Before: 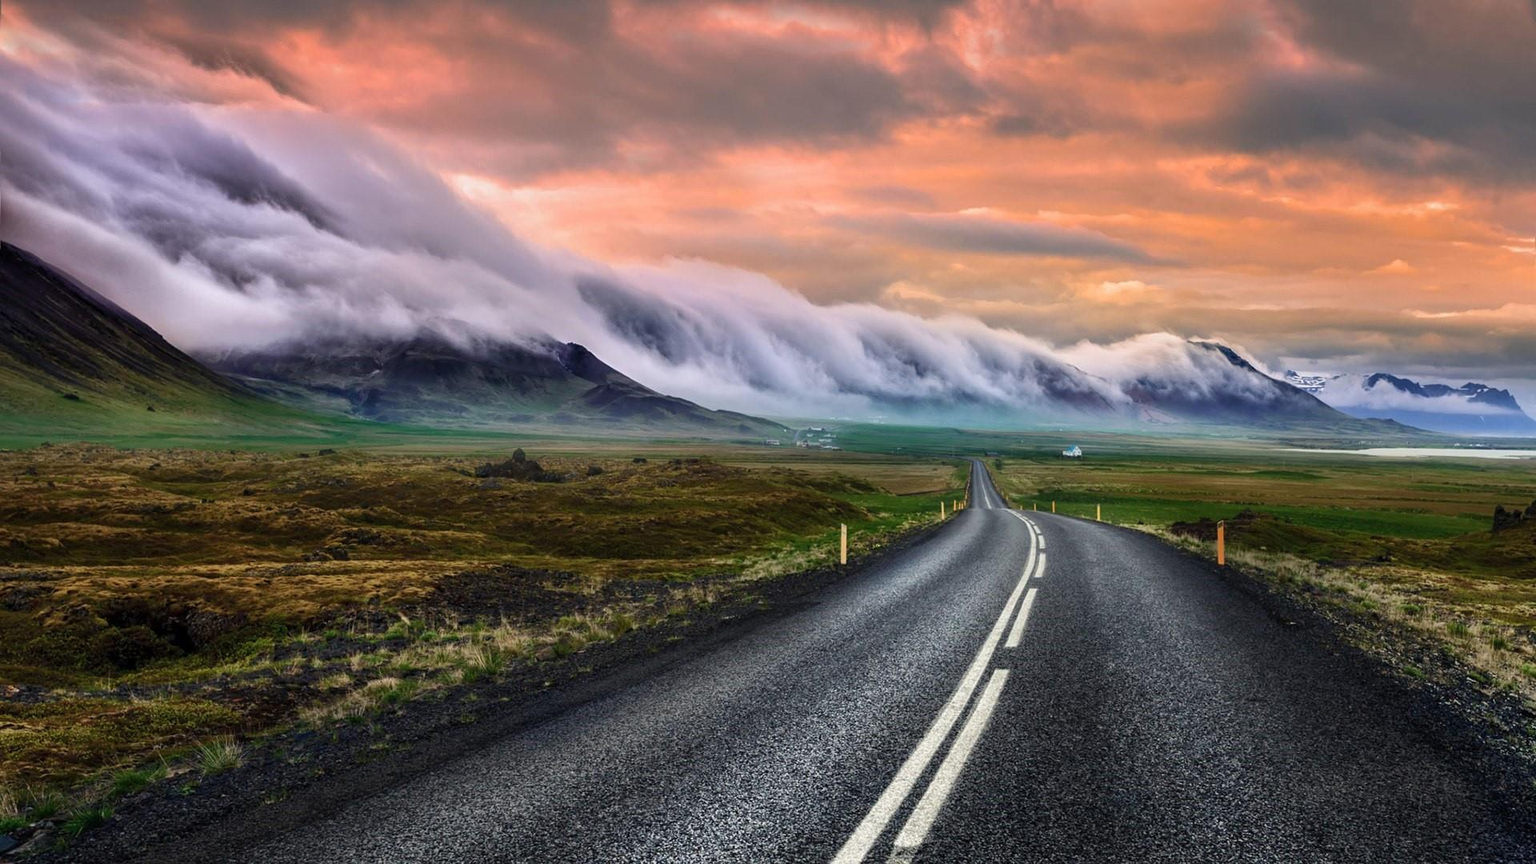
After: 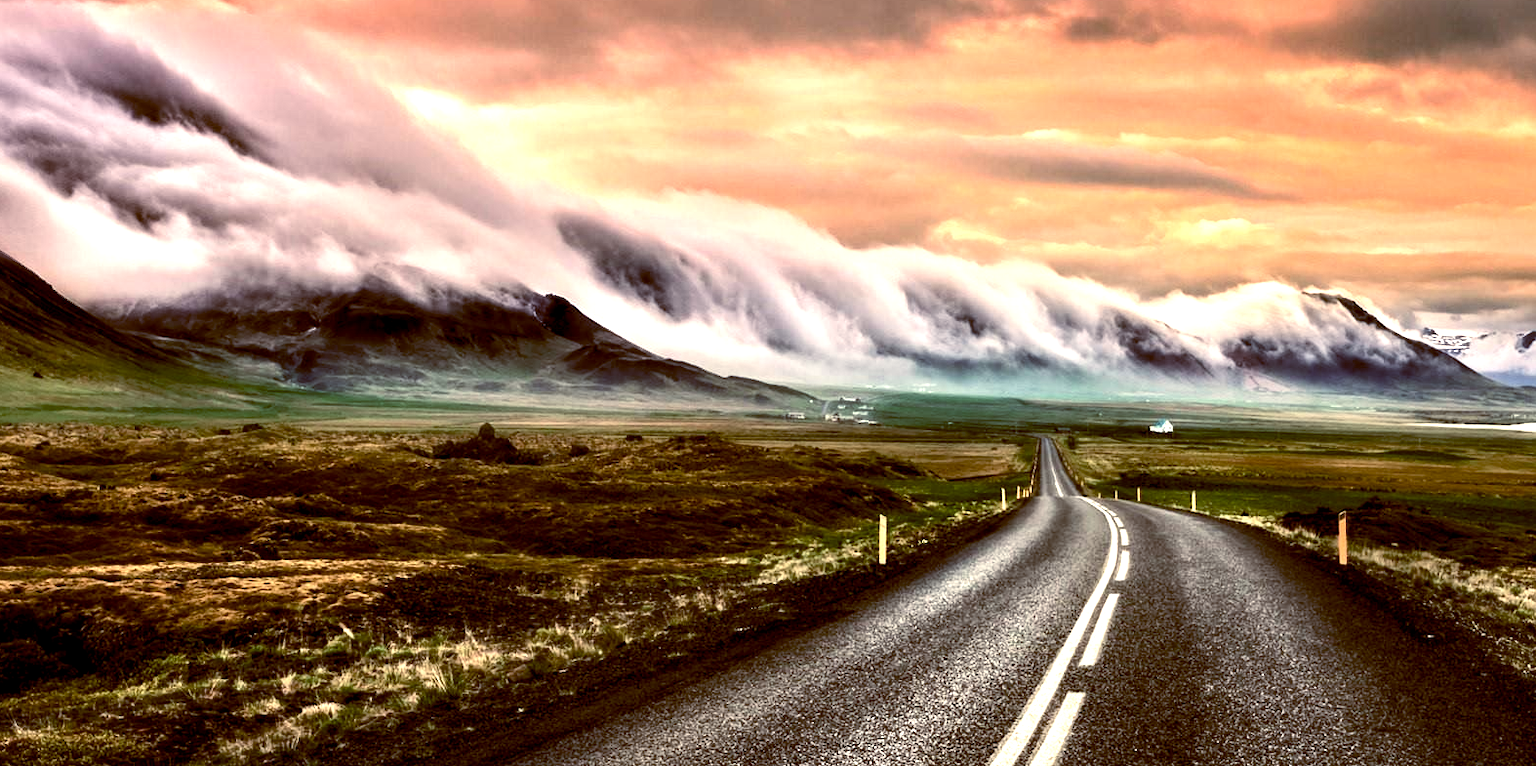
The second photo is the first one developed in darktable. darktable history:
haze removal: strength -0.1, adaptive false
crop: left 7.856%, top 11.836%, right 10.12%, bottom 15.387%
color balance: lift [1, 1.015, 1.004, 0.985], gamma [1, 0.958, 0.971, 1.042], gain [1, 0.956, 0.977, 1.044]
tone equalizer: -8 EV -0.75 EV, -7 EV -0.7 EV, -6 EV -0.6 EV, -5 EV -0.4 EV, -3 EV 0.4 EV, -2 EV 0.6 EV, -1 EV 0.7 EV, +0 EV 0.75 EV, edges refinement/feathering 500, mask exposure compensation -1.57 EV, preserve details no
levels: levels [0.016, 0.484, 0.953]
white balance: red 1.123, blue 0.83
contrast equalizer: y [[0.545, 0.572, 0.59, 0.59, 0.571, 0.545], [0.5 ×6], [0.5 ×6], [0 ×6], [0 ×6]]
